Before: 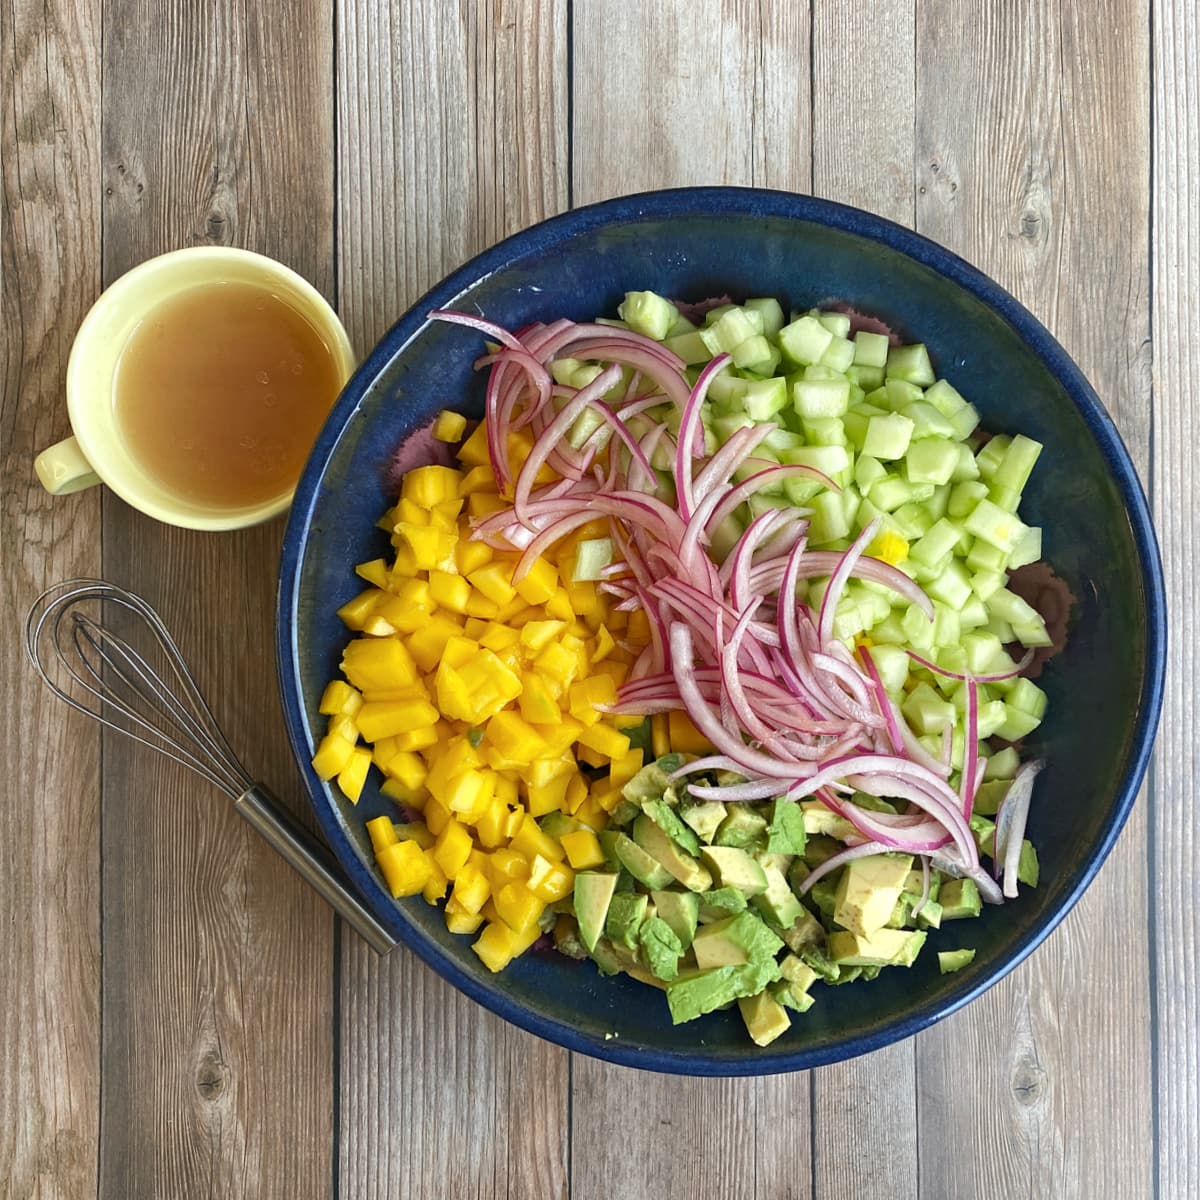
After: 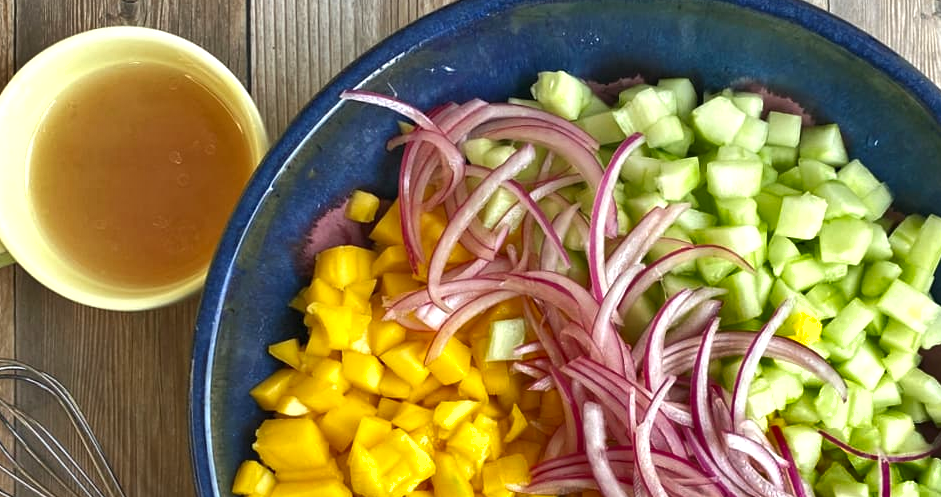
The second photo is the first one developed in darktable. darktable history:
exposure: black level correction 0, exposure 0.498 EV, compensate highlight preservation false
crop: left 7.259%, top 18.409%, right 14.258%, bottom 40.121%
shadows and highlights: white point adjustment -3.82, highlights -63.69, soften with gaussian
